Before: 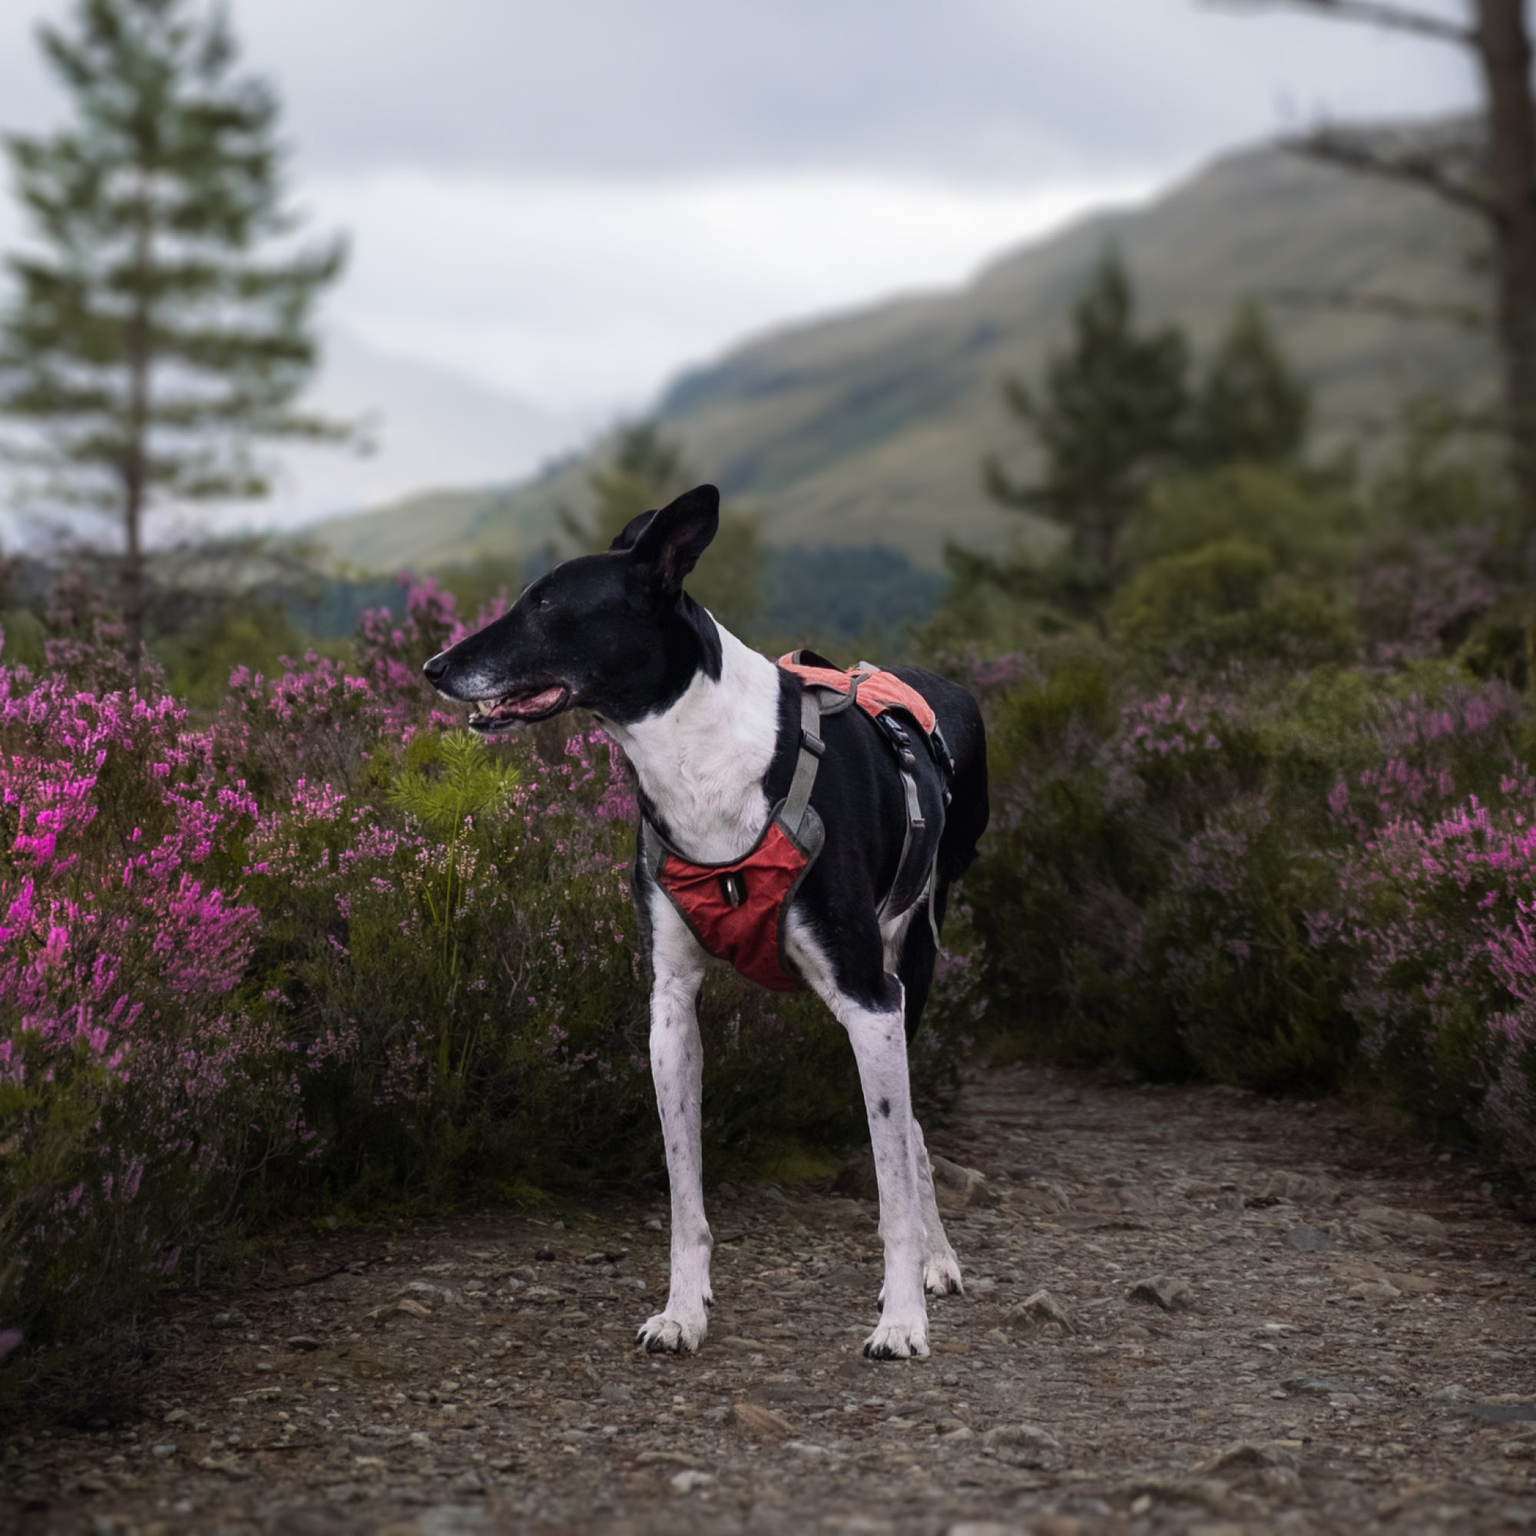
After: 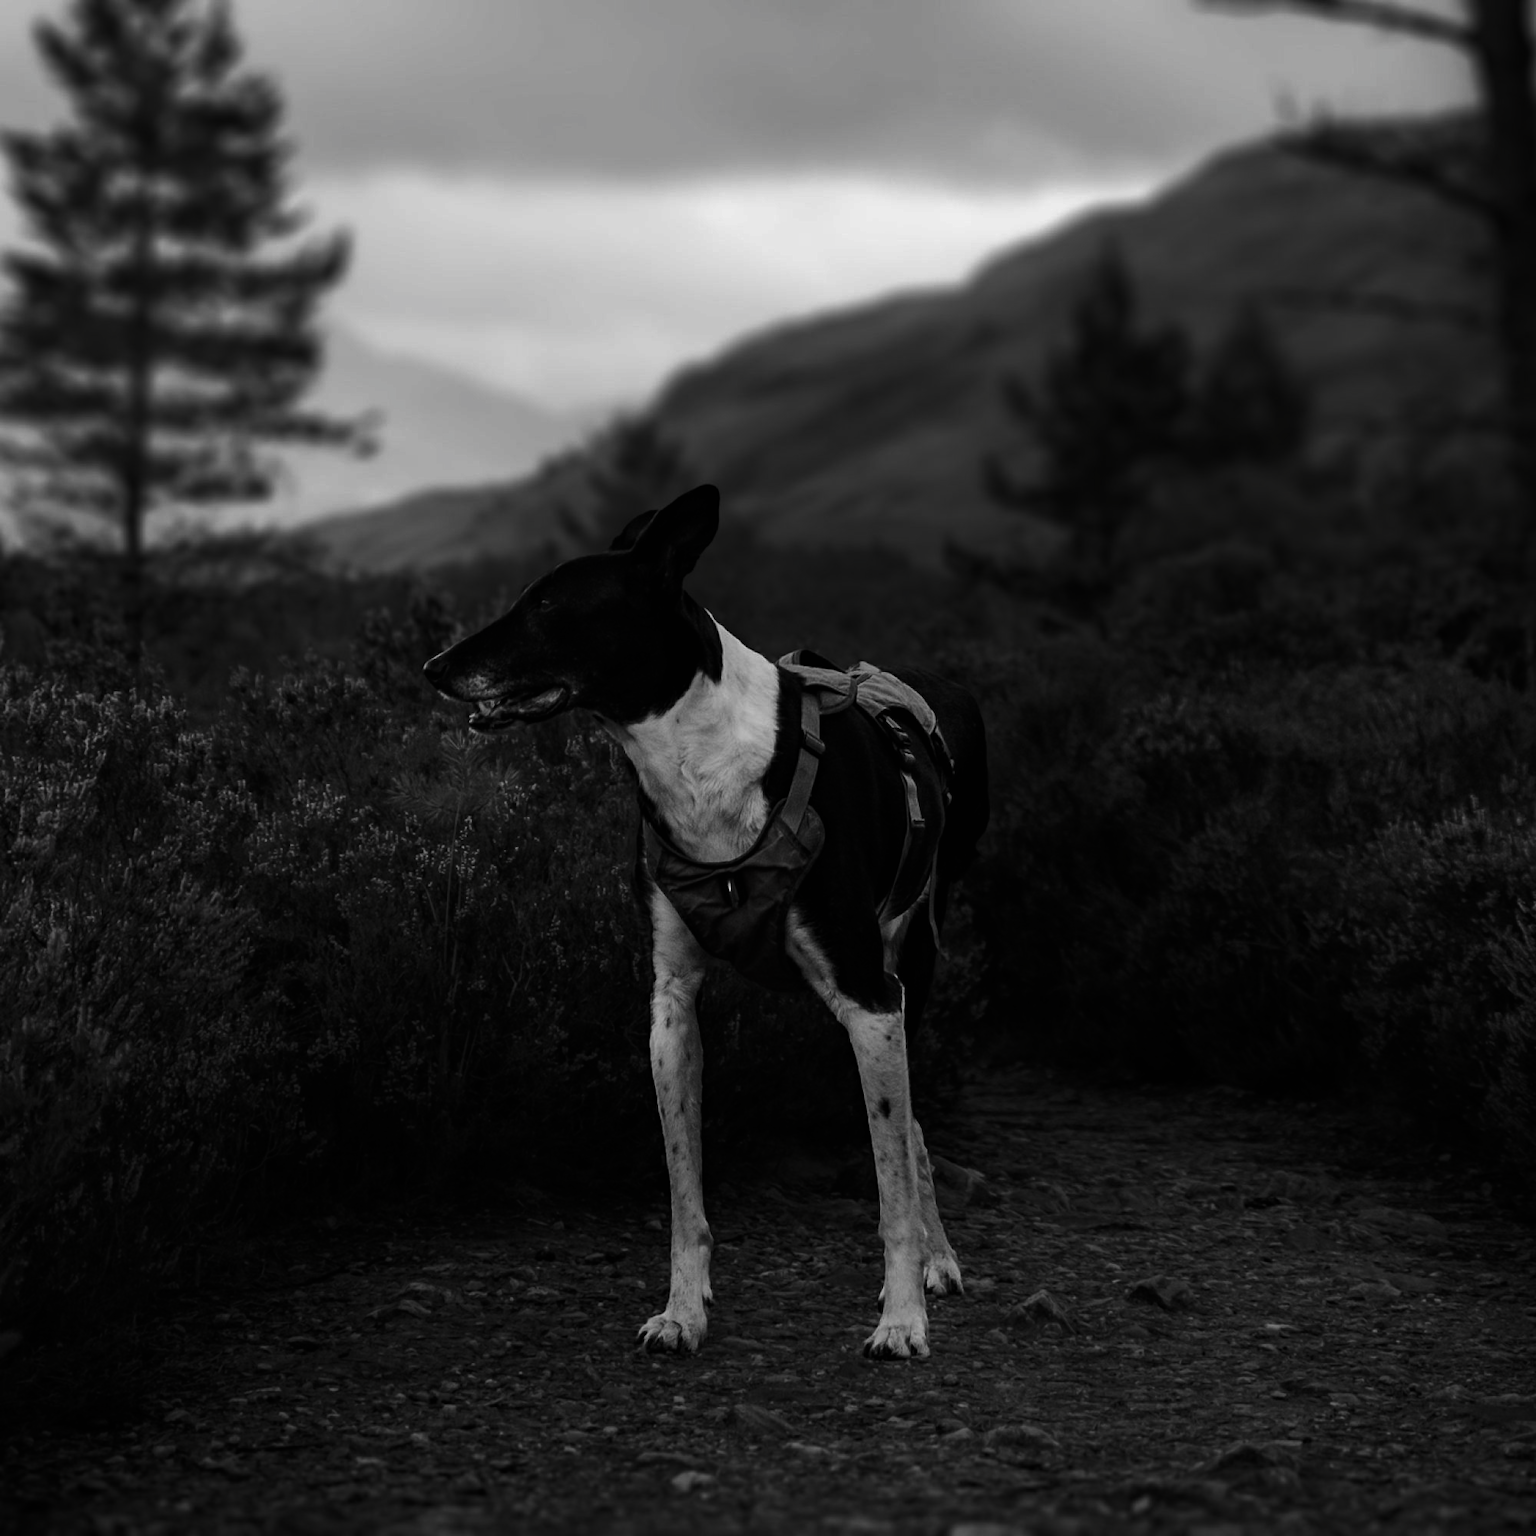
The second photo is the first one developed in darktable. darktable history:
contrast brightness saturation: contrast -0.032, brightness -0.585, saturation -0.994
color balance rgb: global offset › luminance 0.491%, global offset › hue 56.45°, perceptual saturation grading › global saturation 20%, perceptual saturation grading › highlights -25.61%, perceptual saturation grading › shadows 24.128%, global vibrance 20%
haze removal: adaptive false
